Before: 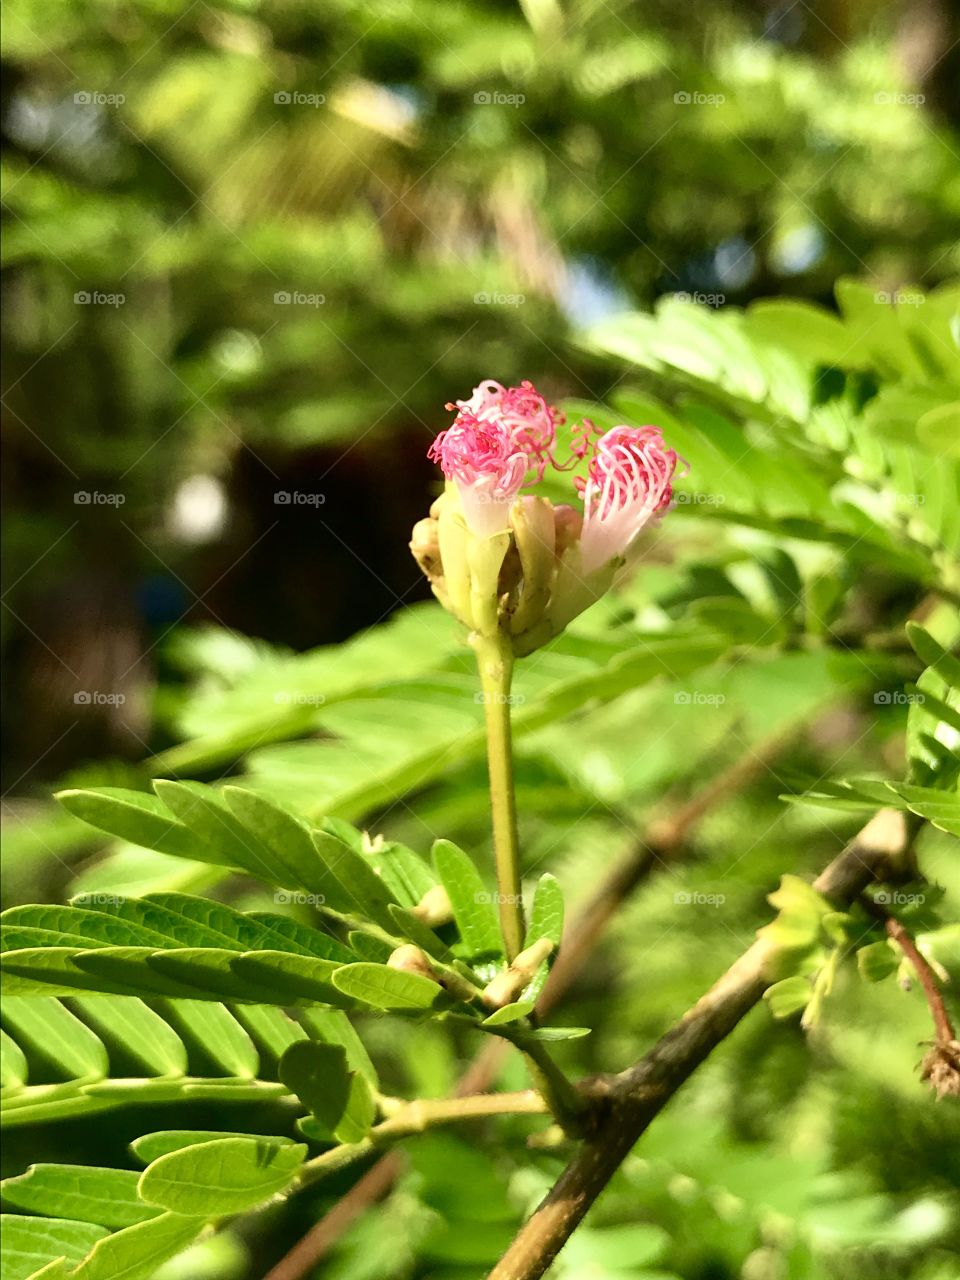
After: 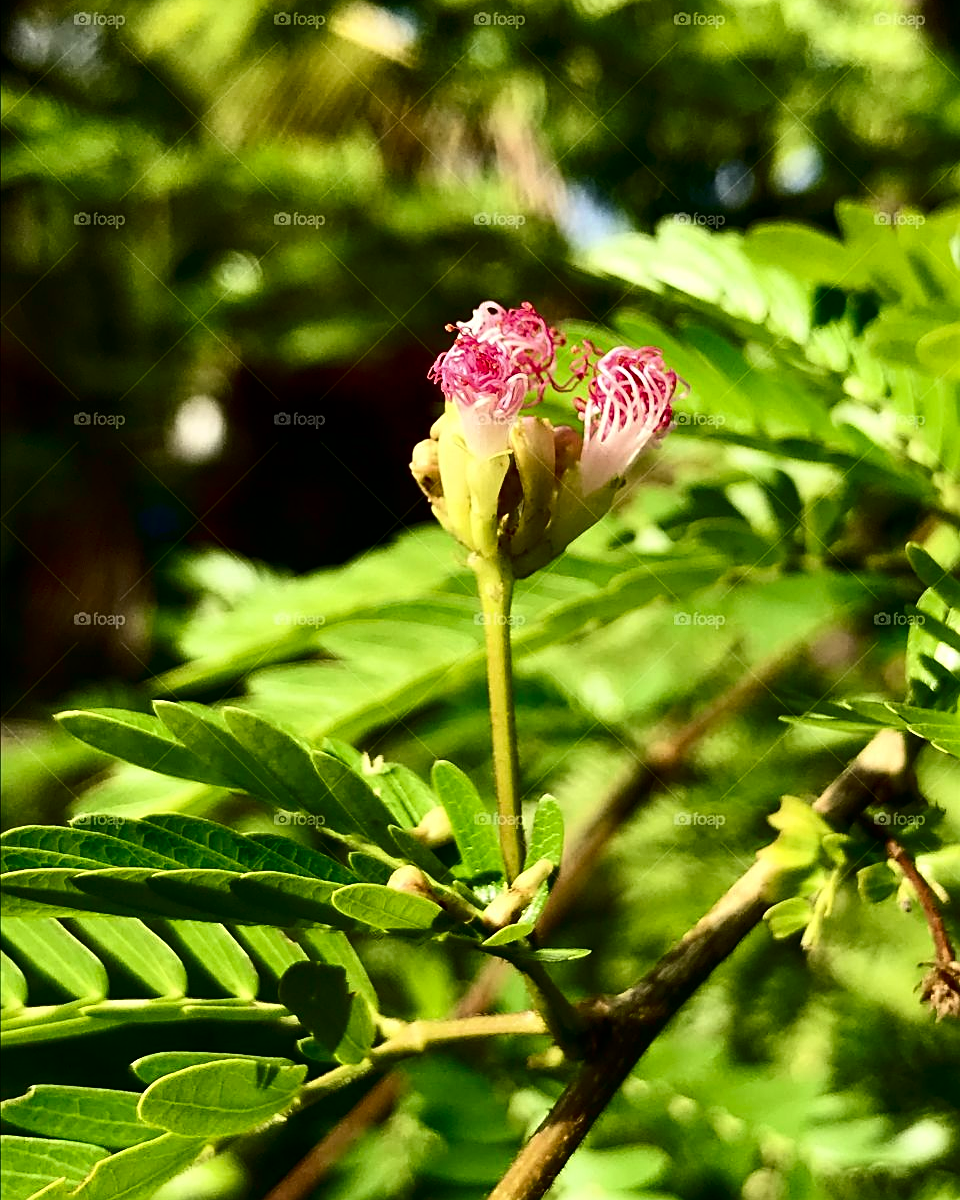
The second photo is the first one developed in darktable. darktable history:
contrast brightness saturation: contrast 0.19, brightness -0.24, saturation 0.11
crop and rotate: top 6.25%
sharpen: on, module defaults
